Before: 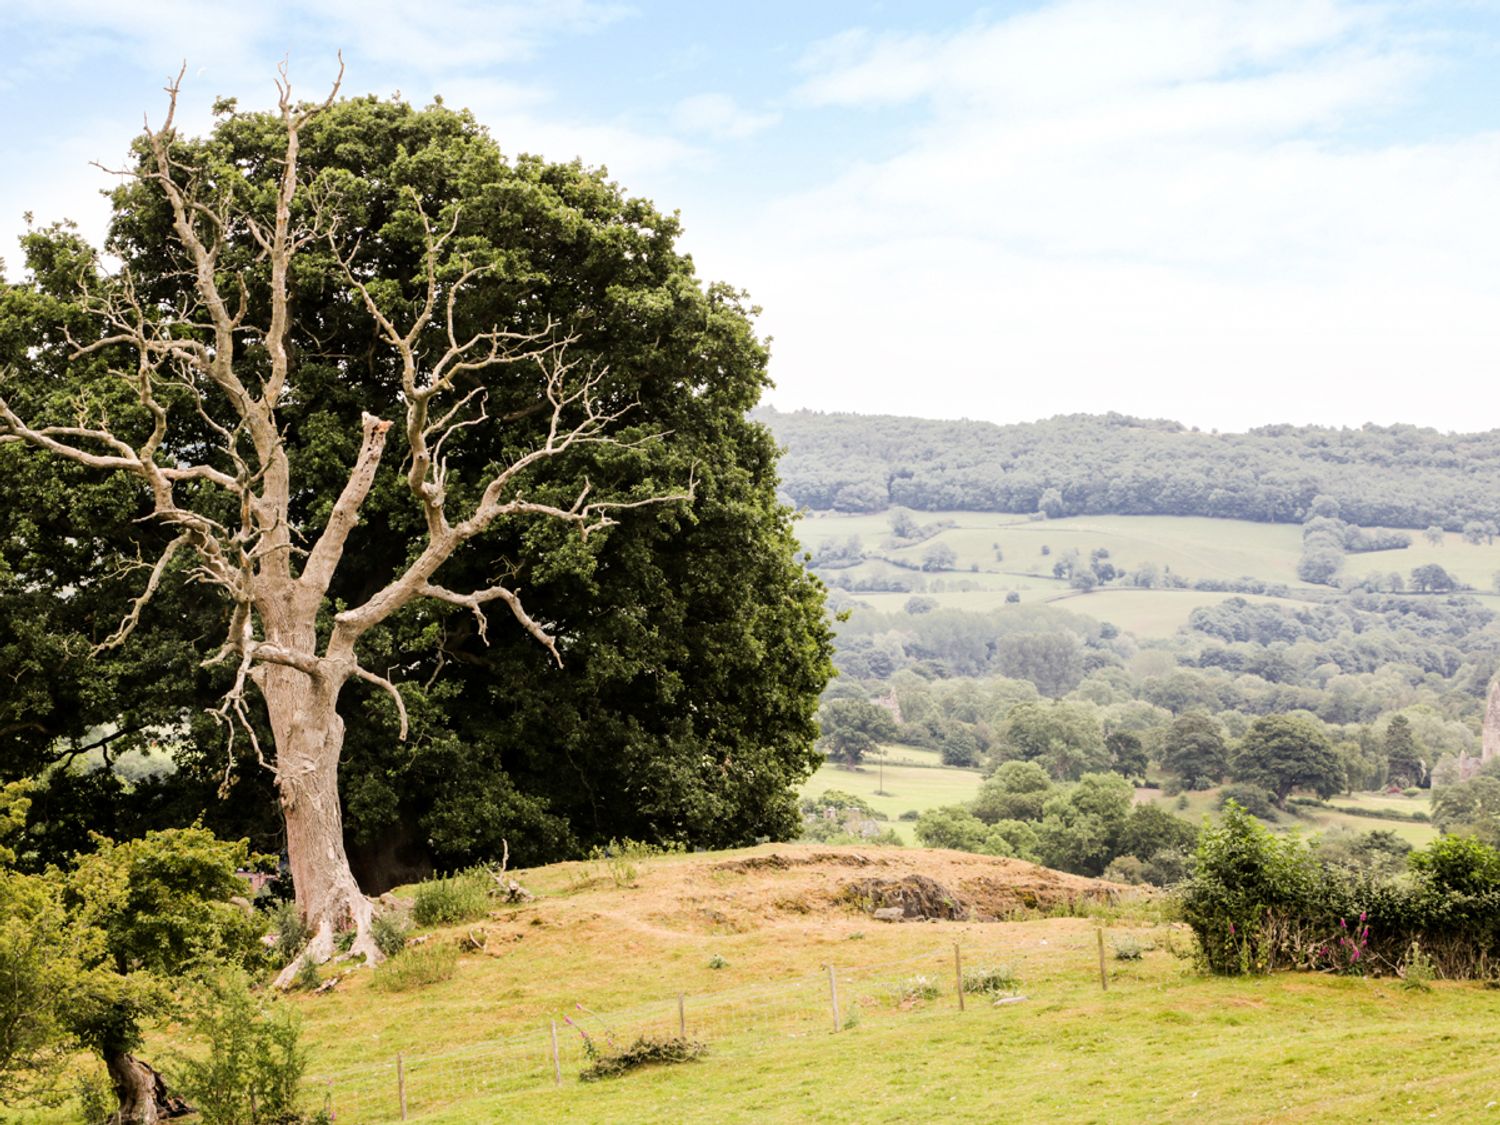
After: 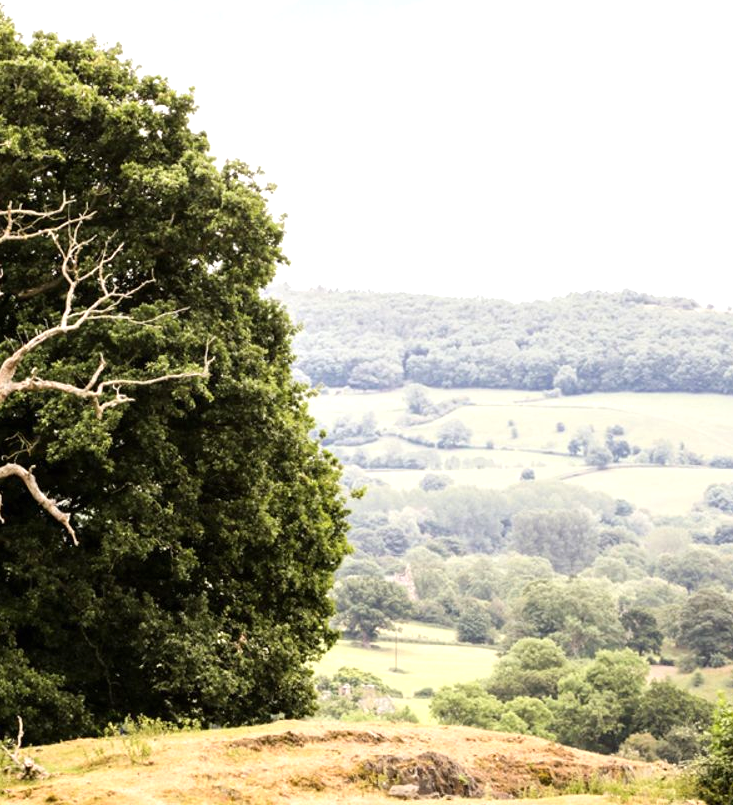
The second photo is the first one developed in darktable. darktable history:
crop: left 32.389%, top 10.991%, right 18.731%, bottom 17.406%
exposure: black level correction 0, exposure 0.499 EV, compensate highlight preservation false
